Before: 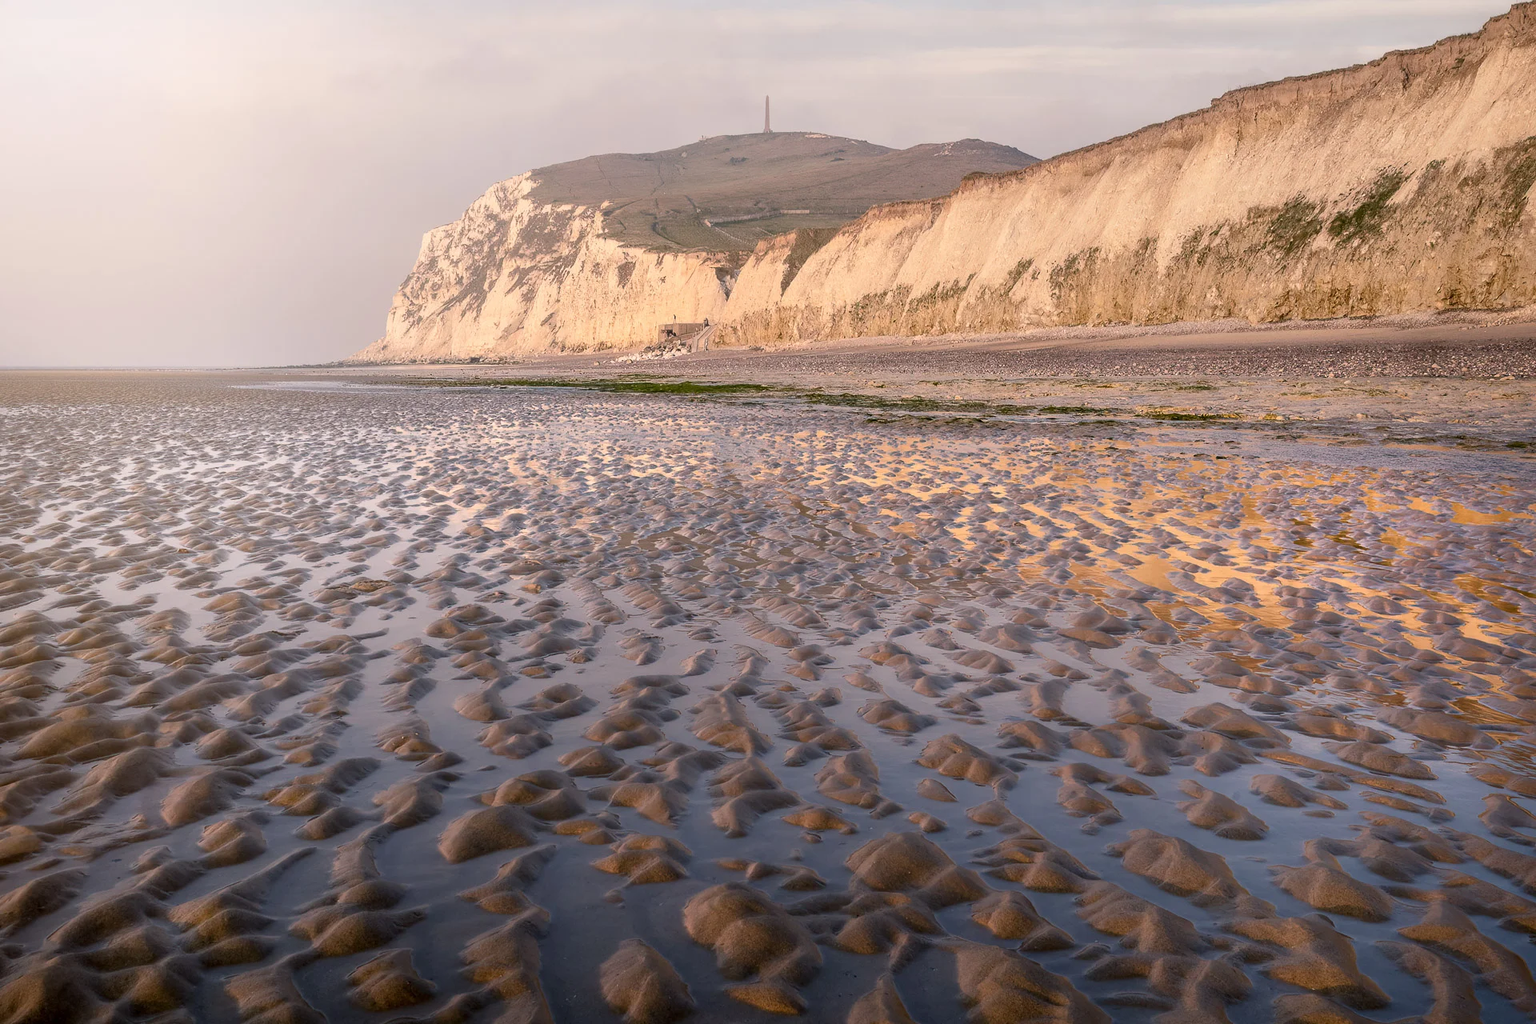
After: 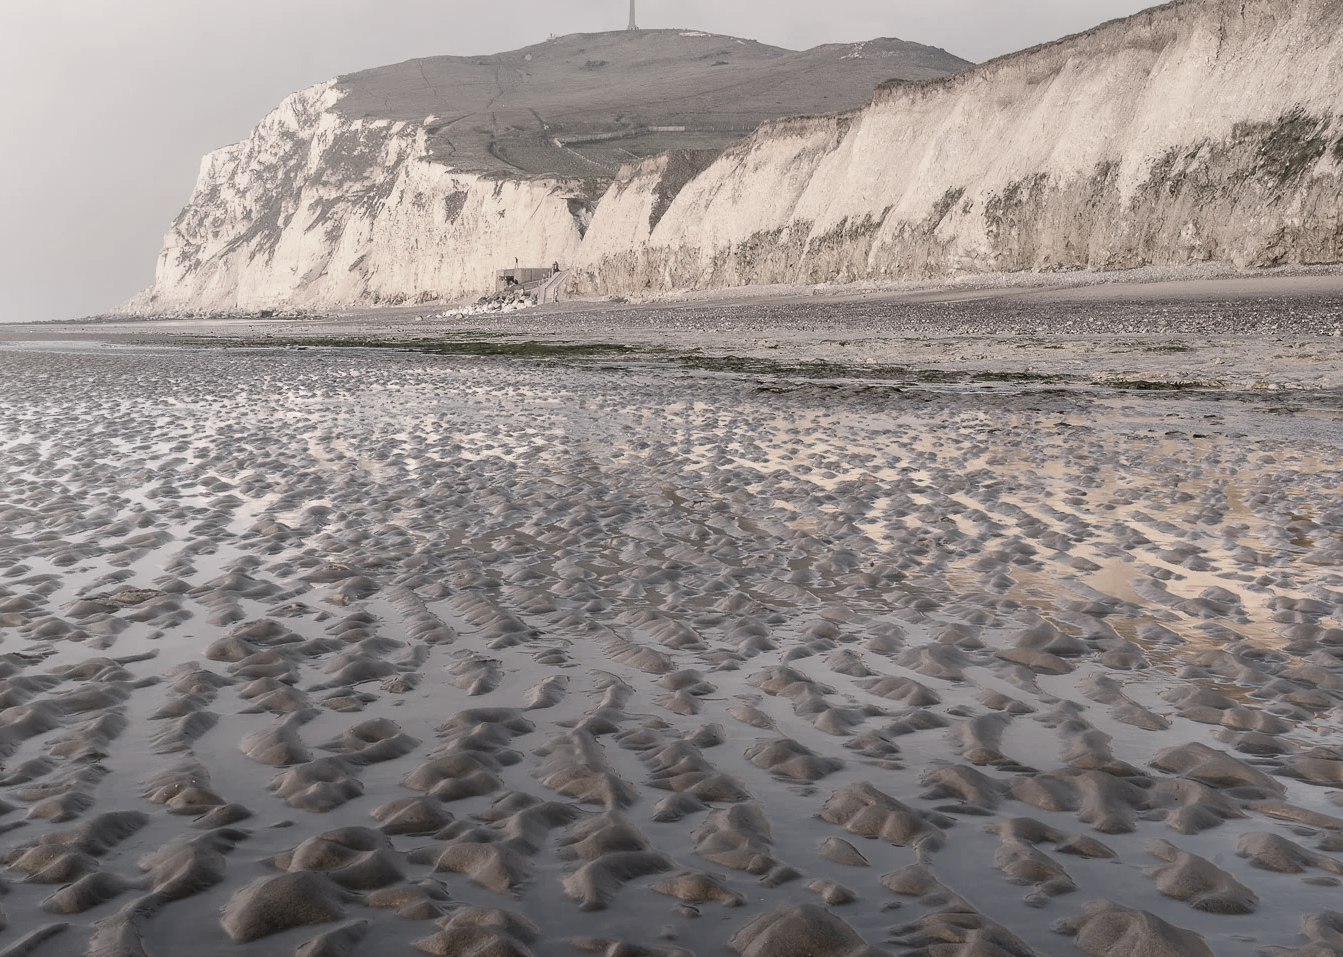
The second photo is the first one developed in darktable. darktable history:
color correction: saturation 0.3
crop and rotate: left 17.046%, top 10.659%, right 12.989%, bottom 14.553%
tone equalizer: -8 EV -0.55 EV
